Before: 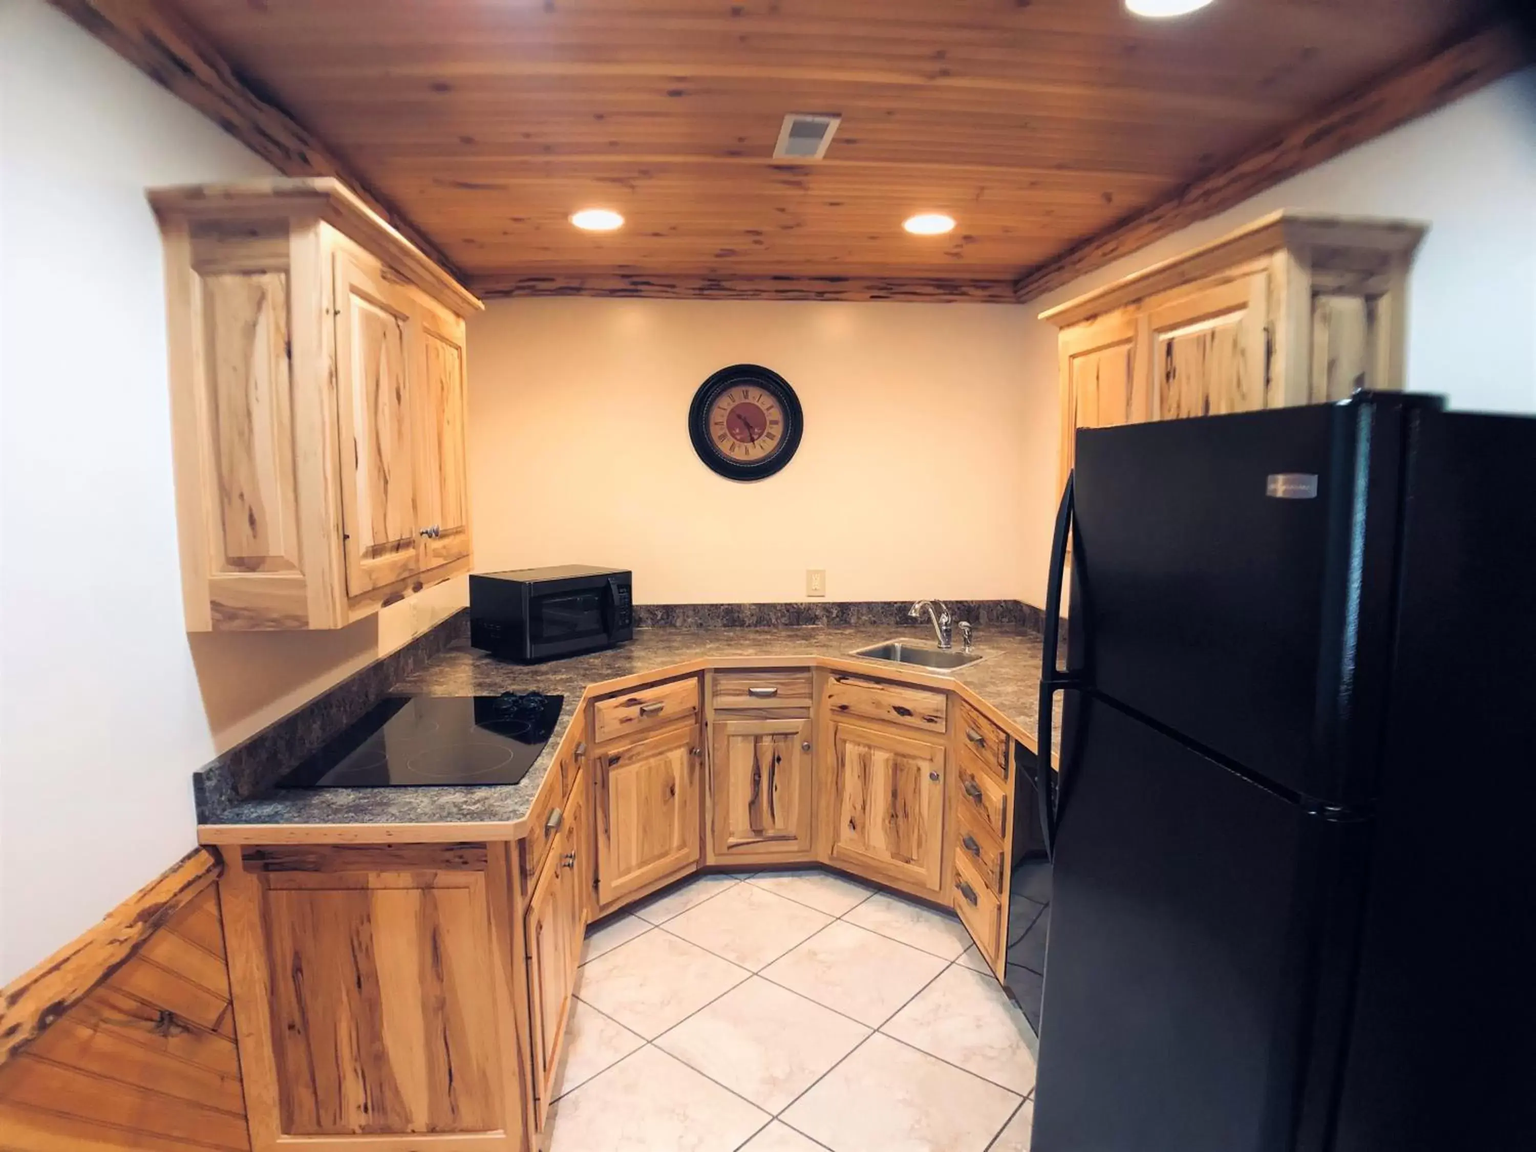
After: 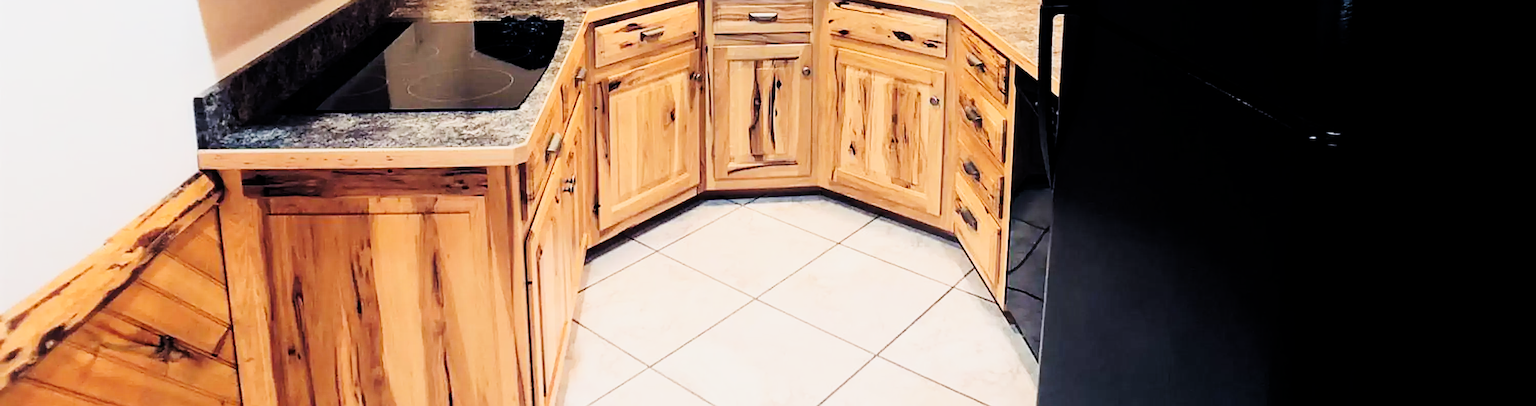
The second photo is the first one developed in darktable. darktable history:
crop and rotate: top 58.648%, bottom 6.03%
filmic rgb: middle gray luminance 10.08%, black relative exposure -8.62 EV, white relative exposure 3.31 EV, target black luminance 0%, hardness 5.2, latitude 44.6%, contrast 1.313, highlights saturation mix 5.47%, shadows ↔ highlights balance 24.05%, iterations of high-quality reconstruction 0
tone curve: curves: ch0 [(0, 0) (0.104, 0.068) (0.236, 0.227) (0.46, 0.576) (0.657, 0.796) (0.861, 0.932) (1, 0.981)]; ch1 [(0, 0) (0.353, 0.344) (0.434, 0.382) (0.479, 0.476) (0.502, 0.504) (0.544, 0.534) (0.57, 0.57) (0.586, 0.603) (0.618, 0.631) (0.657, 0.679) (1, 1)]; ch2 [(0, 0) (0.34, 0.314) (0.434, 0.43) (0.5, 0.511) (0.528, 0.545) (0.557, 0.573) (0.573, 0.618) (0.628, 0.751) (1, 1)], preserve colors none
sharpen: on, module defaults
